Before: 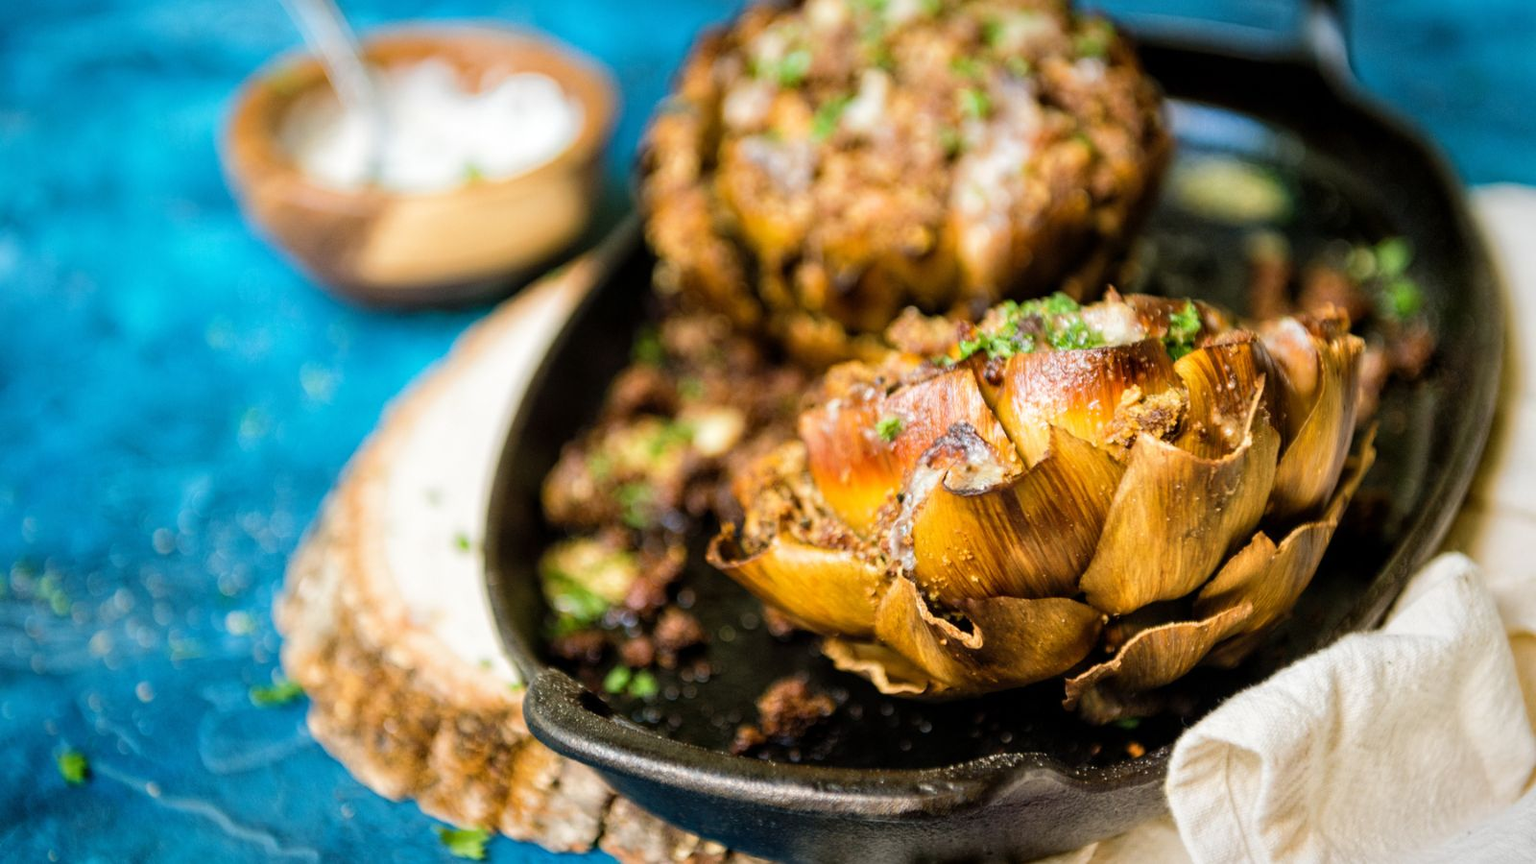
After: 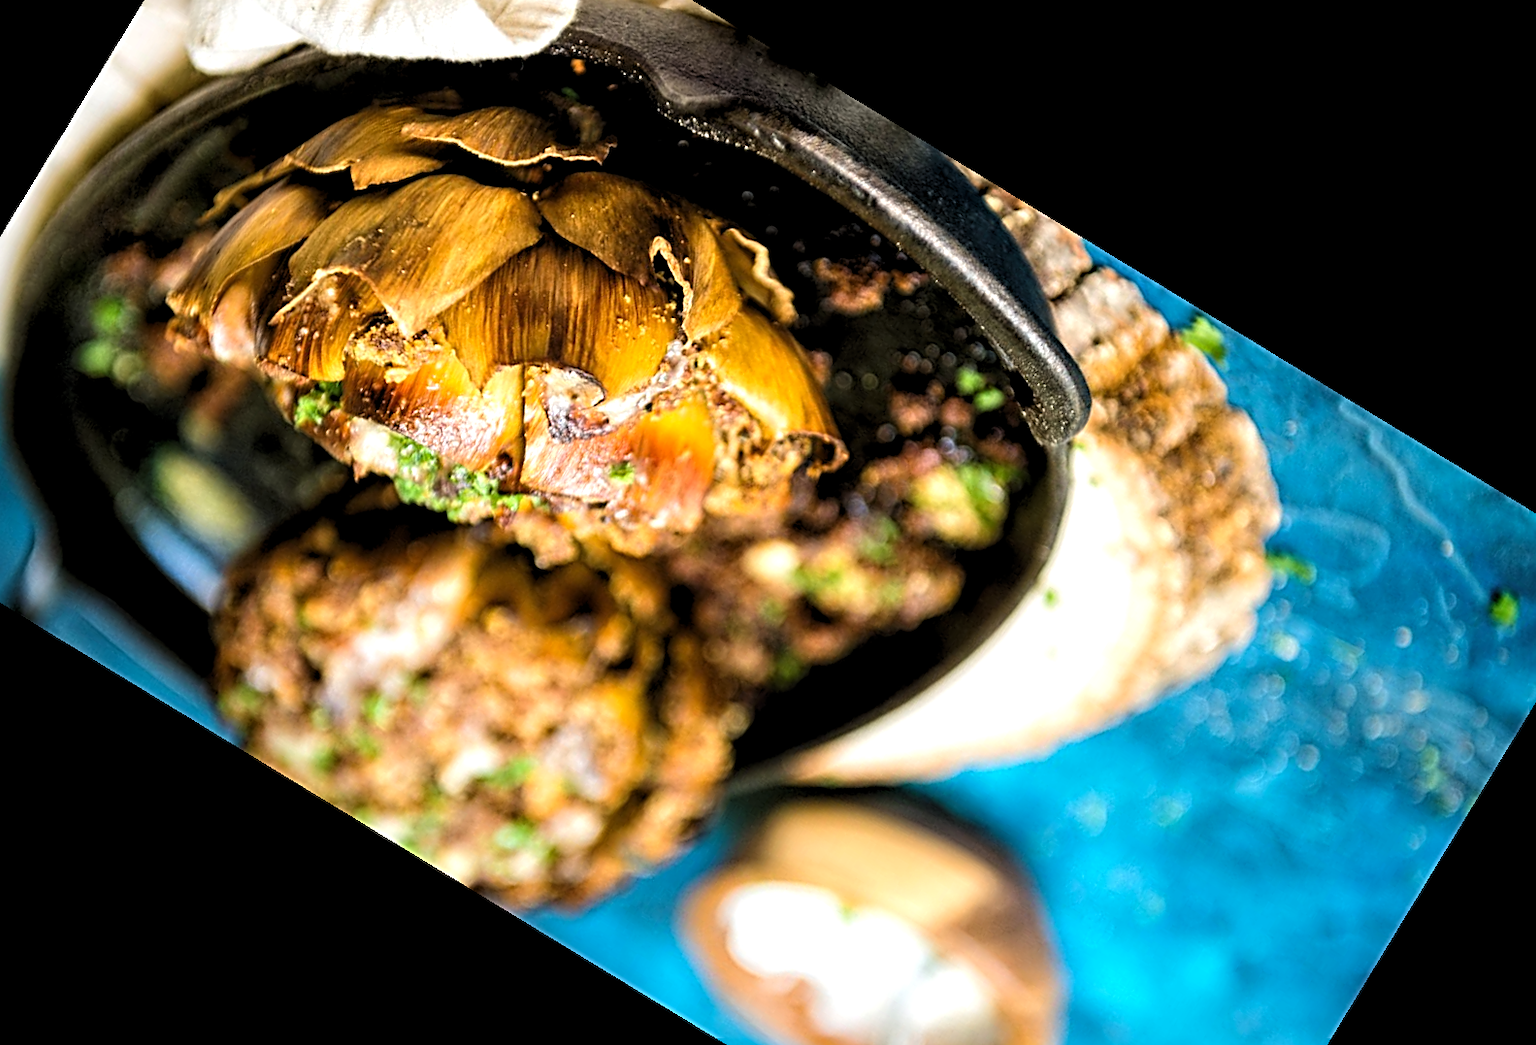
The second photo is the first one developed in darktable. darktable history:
sharpen: radius 2.676, amount 0.669
levels: levels [0.055, 0.477, 0.9]
crop and rotate: angle 148.68°, left 9.111%, top 15.603%, right 4.588%, bottom 17.041%
